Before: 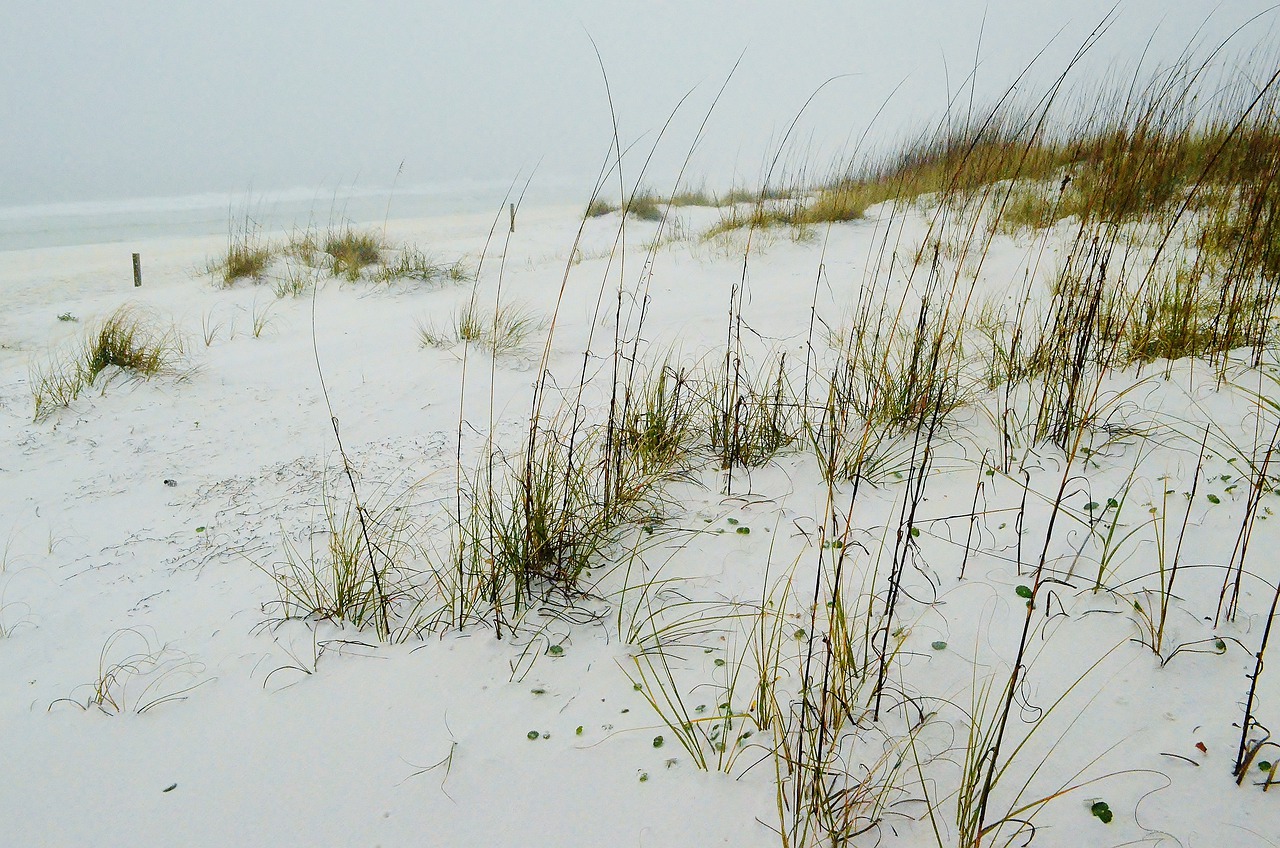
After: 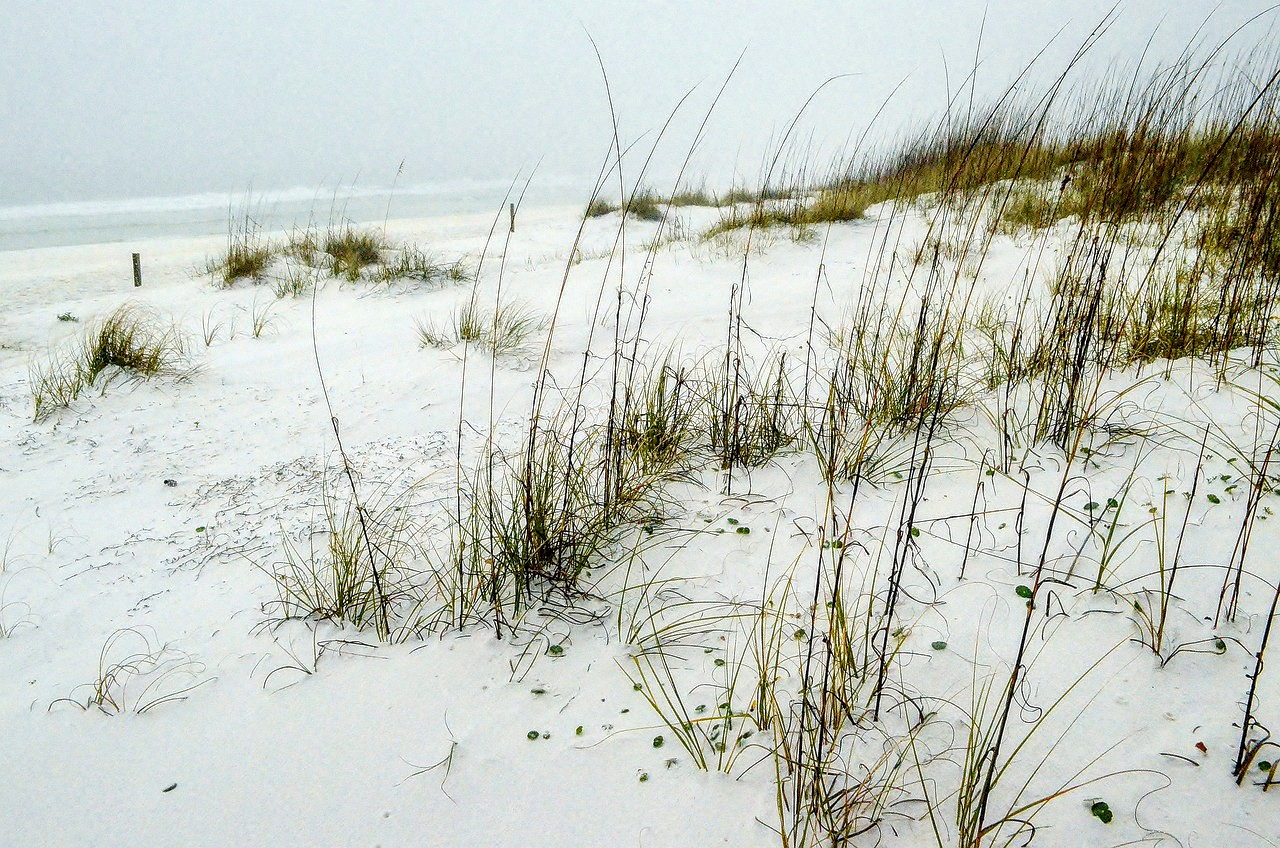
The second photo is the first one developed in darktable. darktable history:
local contrast: highlights 77%, shadows 56%, detail 174%, midtone range 0.422
exposure: exposure 0.295 EV, compensate exposure bias true, compensate highlight preservation false
